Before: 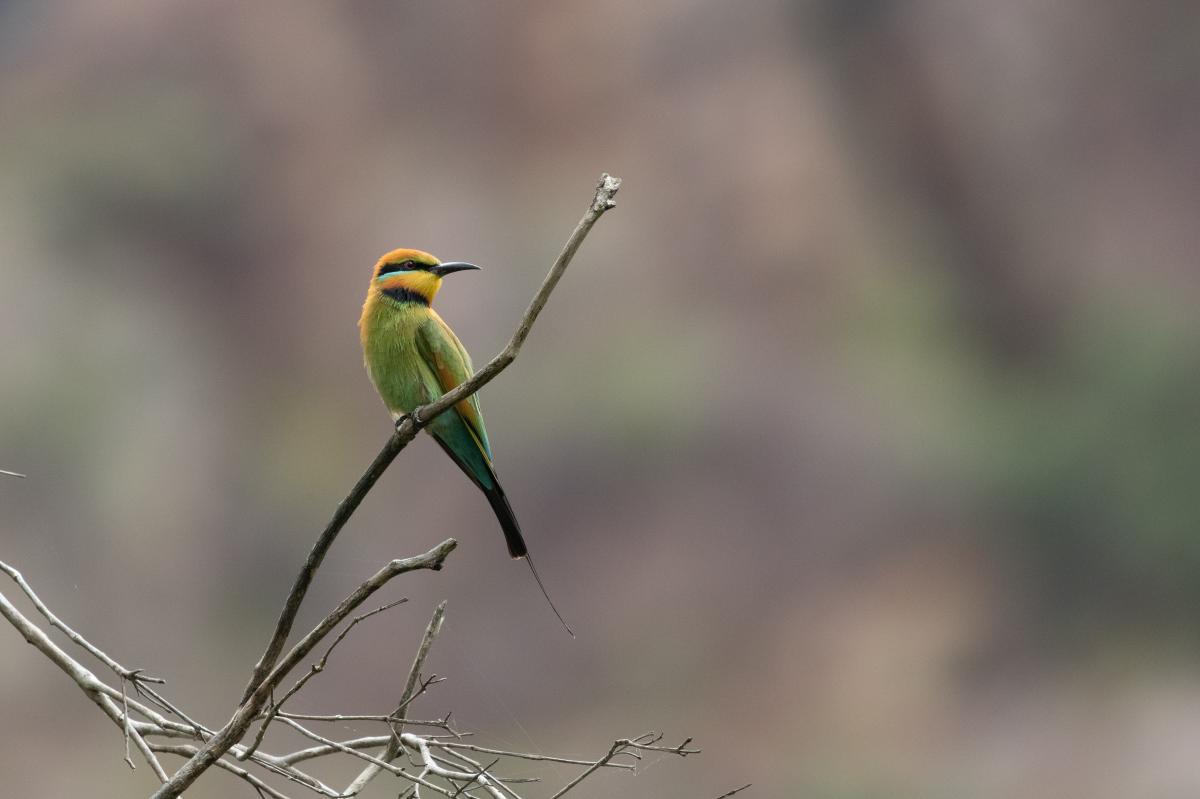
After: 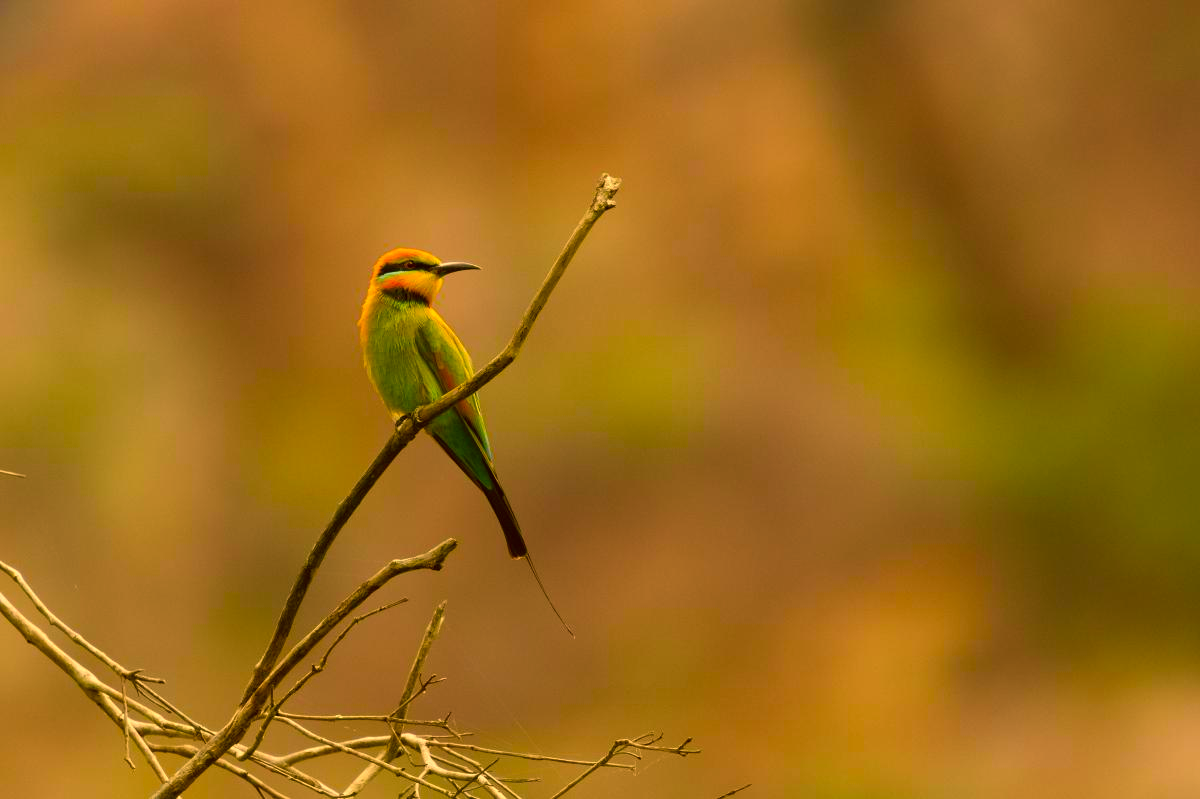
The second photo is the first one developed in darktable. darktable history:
color correction: highlights a* 10.97, highlights b* 30.32, shadows a* 2.83, shadows b* 17.44, saturation 1.73
